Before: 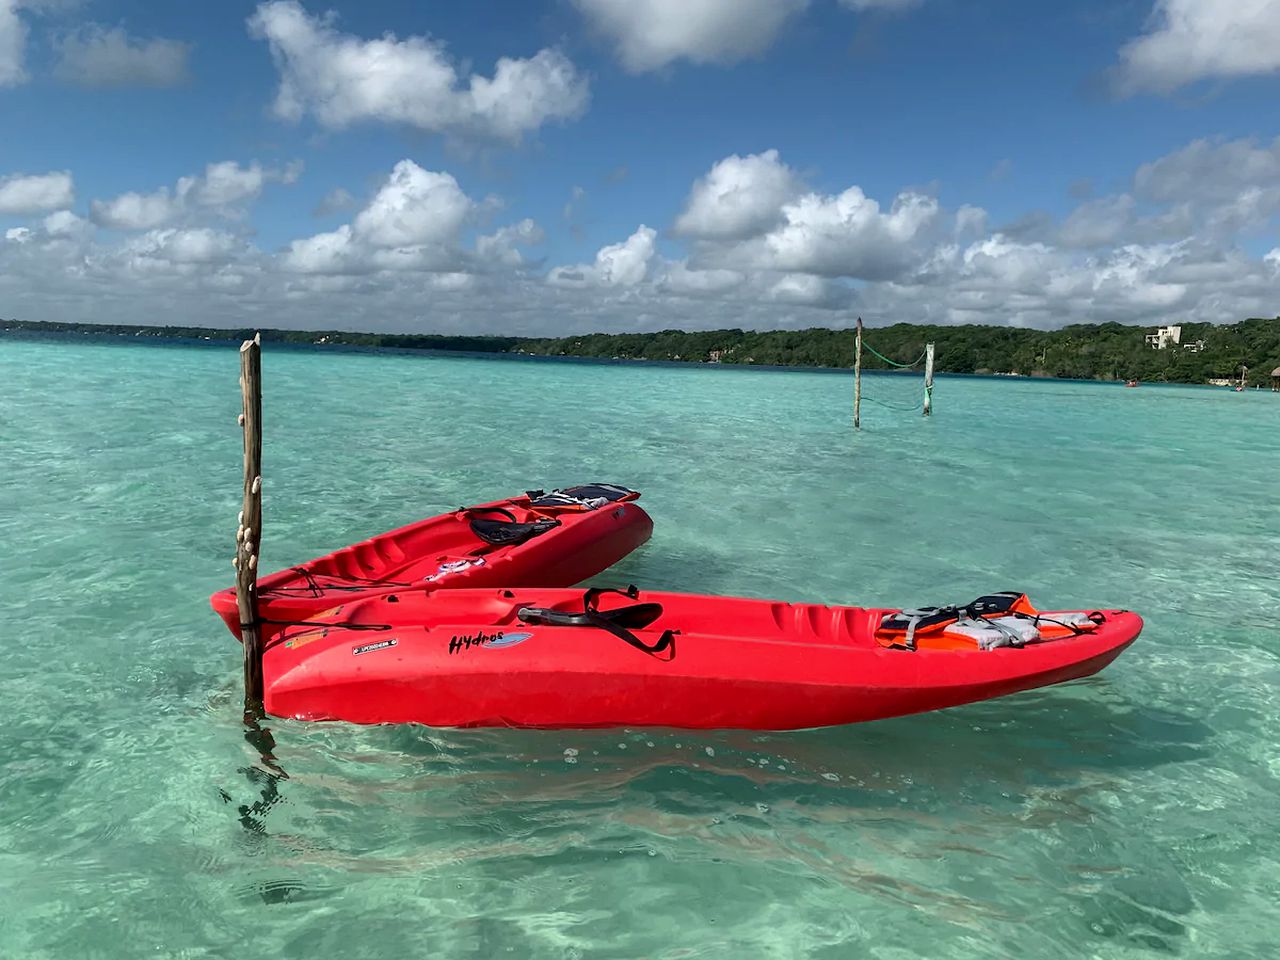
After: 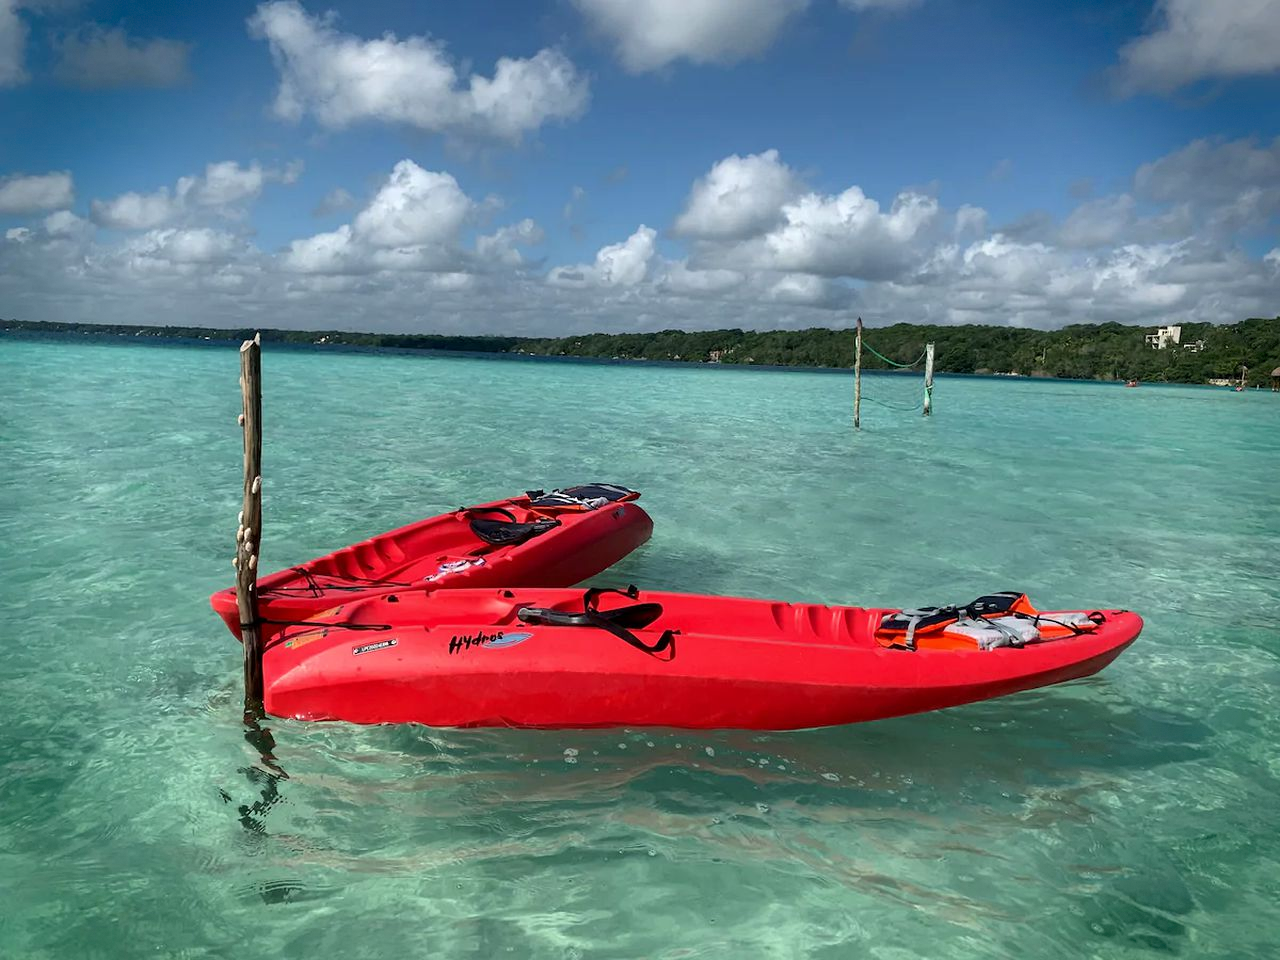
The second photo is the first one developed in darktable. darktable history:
vignetting: fall-off radius 32.04%, saturation 0.365, dithering 8-bit output
